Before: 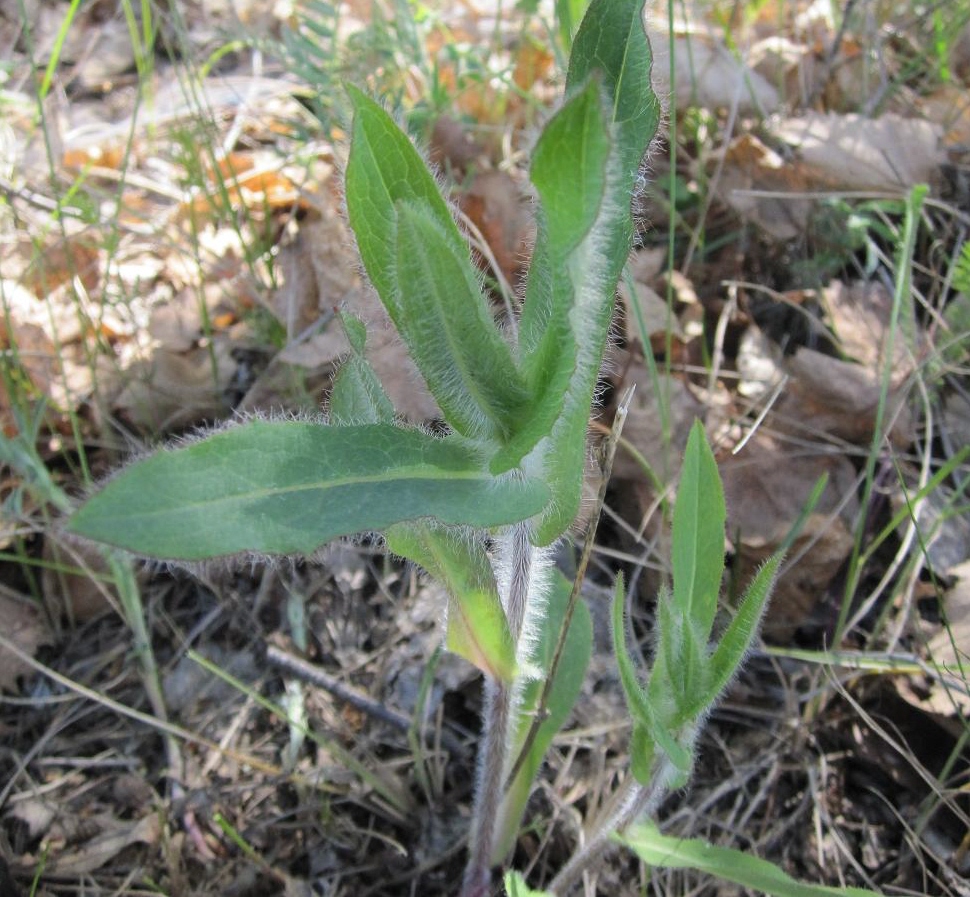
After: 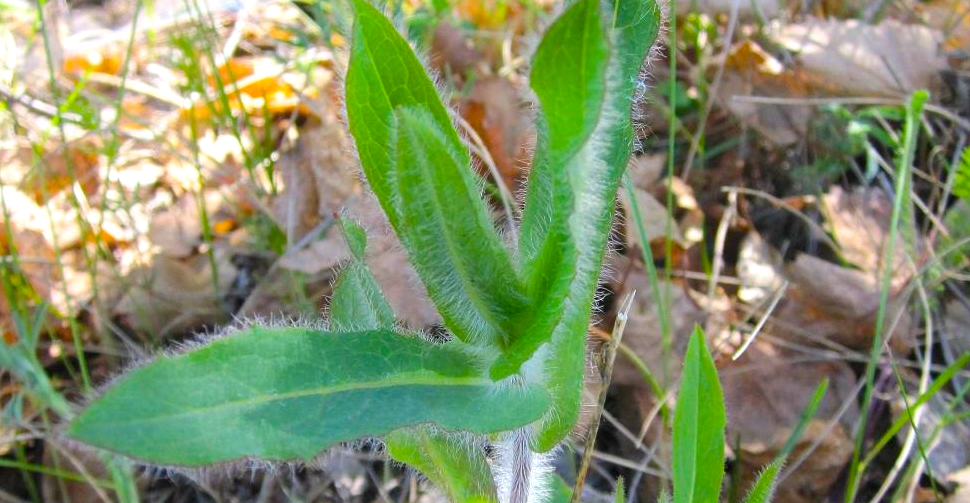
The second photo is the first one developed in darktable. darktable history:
crop and rotate: top 10.57%, bottom 33.337%
color balance rgb: linear chroma grading › shadows -10.228%, linear chroma grading › global chroma 19.834%, perceptual saturation grading › global saturation 36.982%, perceptual saturation grading › shadows 36.096%
exposure: exposure 0.299 EV, compensate highlight preservation false
